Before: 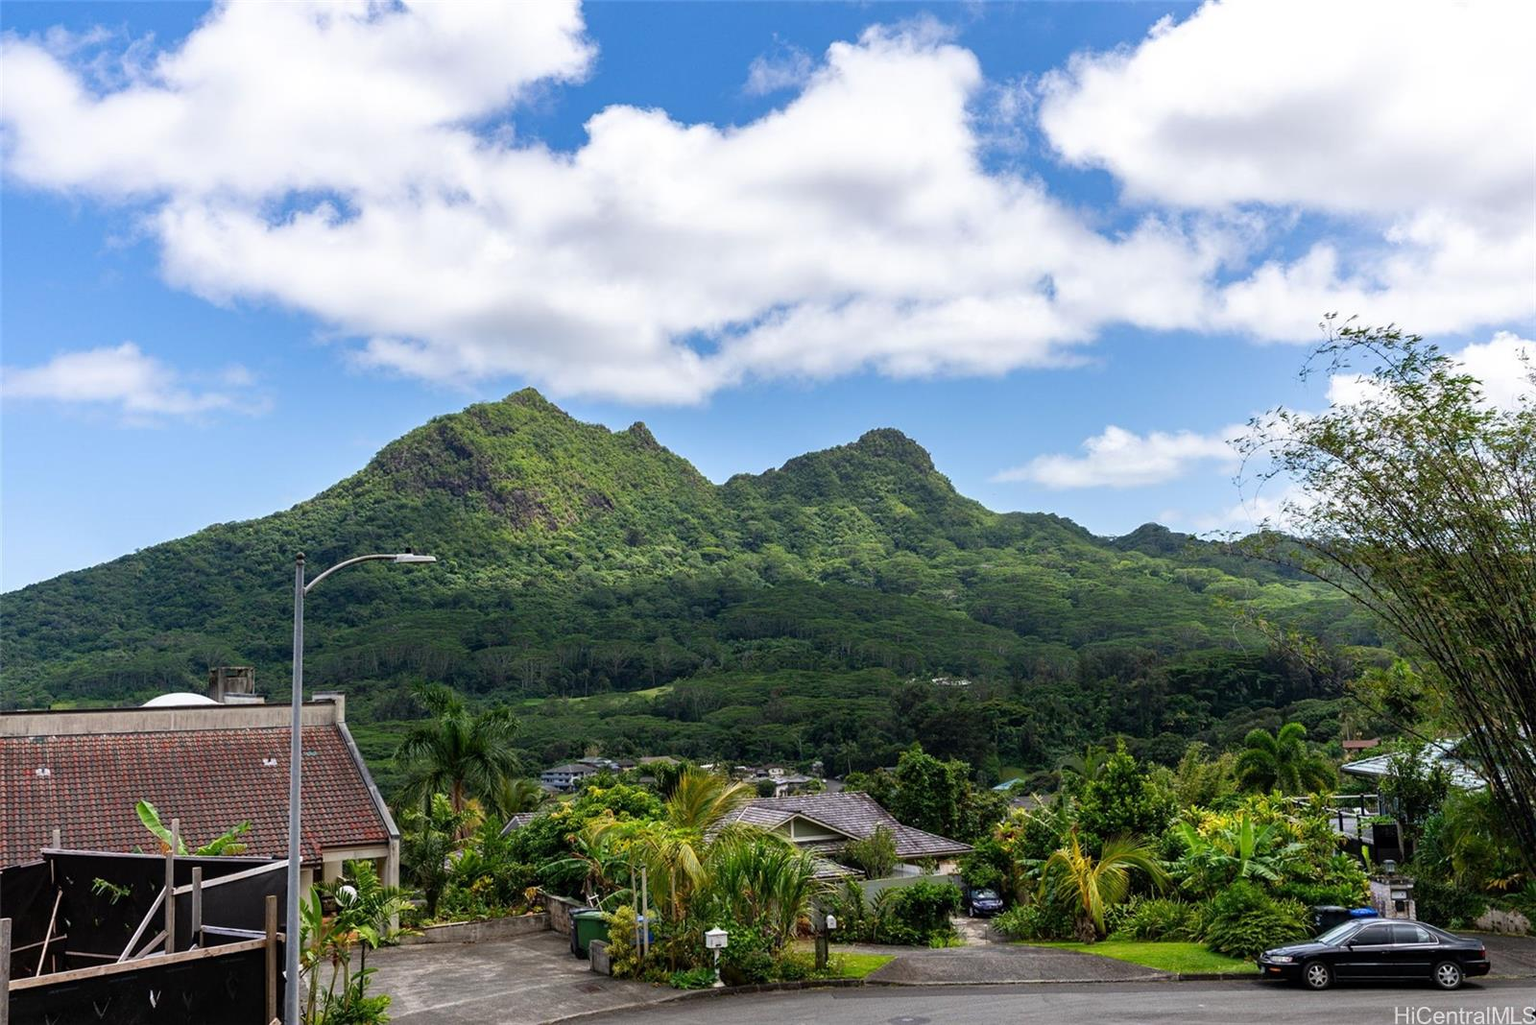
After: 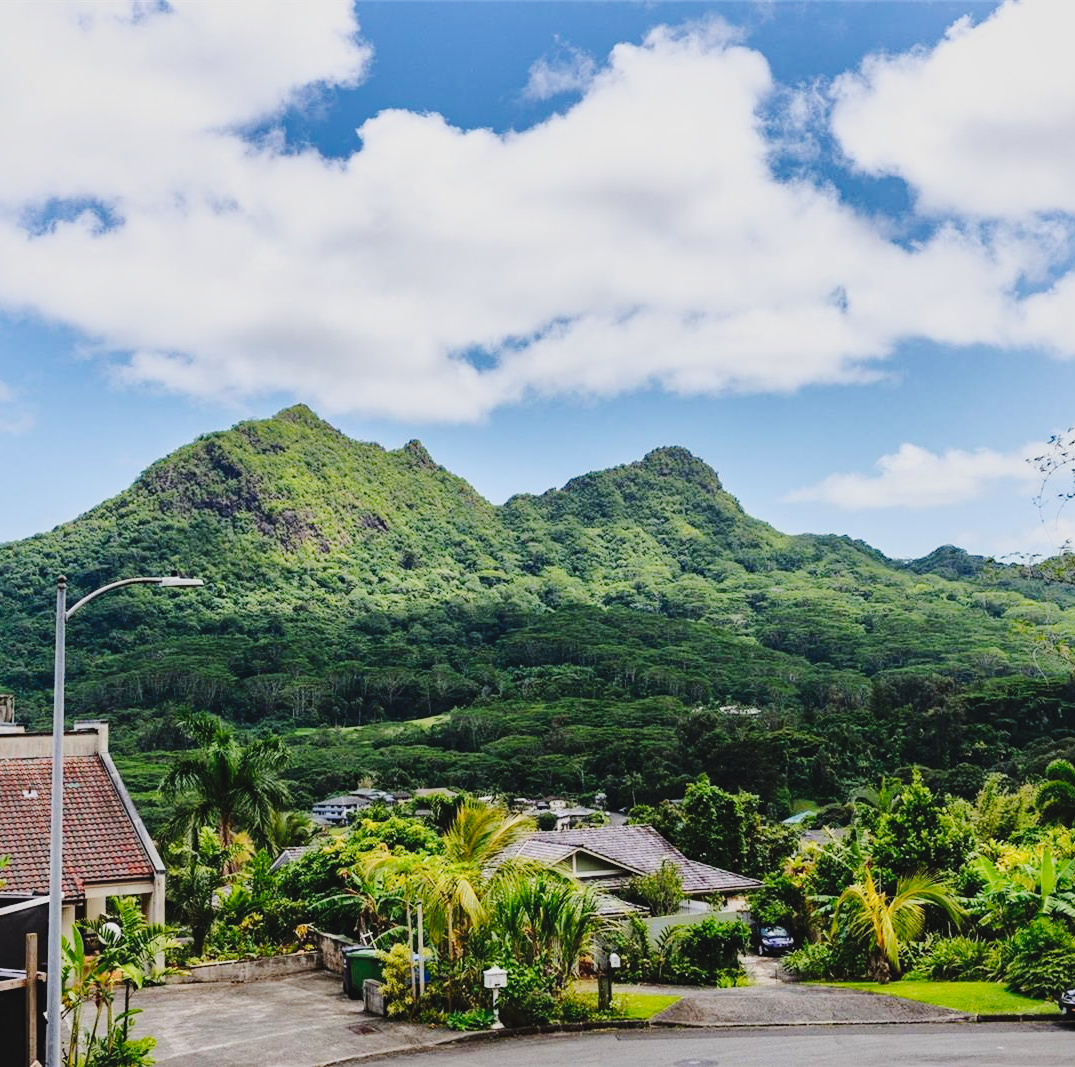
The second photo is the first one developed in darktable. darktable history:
base curve: curves: ch0 [(0, 0) (0.036, 0.025) (0.121, 0.166) (0.206, 0.329) (0.605, 0.79) (1, 1)]
haze removal: compatibility mode true, adaptive false
tone curve: curves: ch0 [(0, 0.026) (0.104, 0.1) (0.233, 0.262) (0.398, 0.507) (0.498, 0.621) (0.65, 0.757) (0.835, 0.883) (1, 0.961)]; ch1 [(0, 0) (0.346, 0.307) (0.408, 0.369) (0.453, 0.457) (0.482, 0.476) (0.502, 0.498) (0.521, 0.503) (0.553, 0.554) (0.638, 0.646) (0.693, 0.727) (1, 1)]; ch2 [(0, 0) (0.366, 0.337) (0.434, 0.46) (0.485, 0.494) (0.5, 0.494) (0.511, 0.508) (0.537, 0.55) (0.579, 0.599) (0.663, 0.67) (1, 1)], preserve colors none
crop and rotate: left 15.749%, right 17.059%
shadows and highlights: highlights -59.72
